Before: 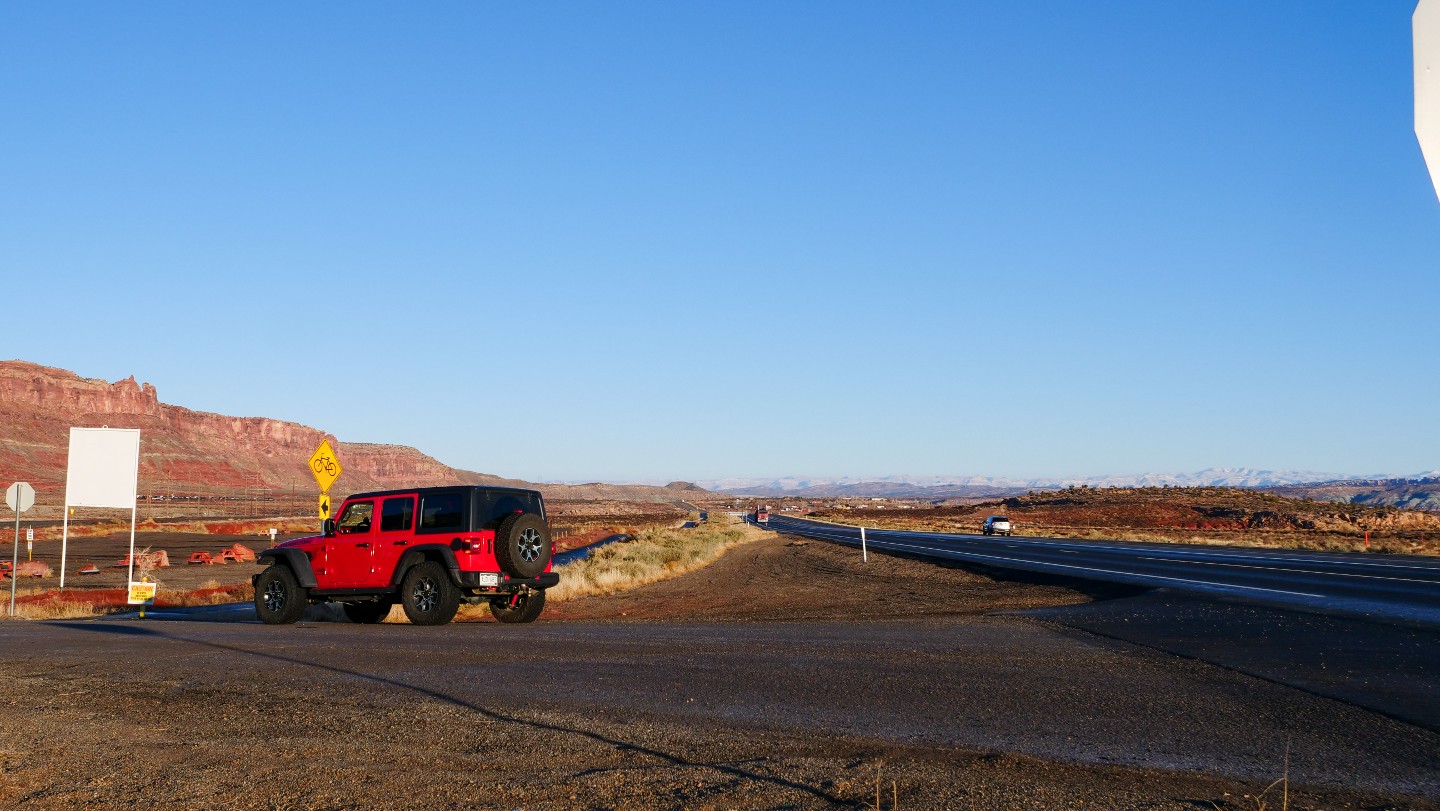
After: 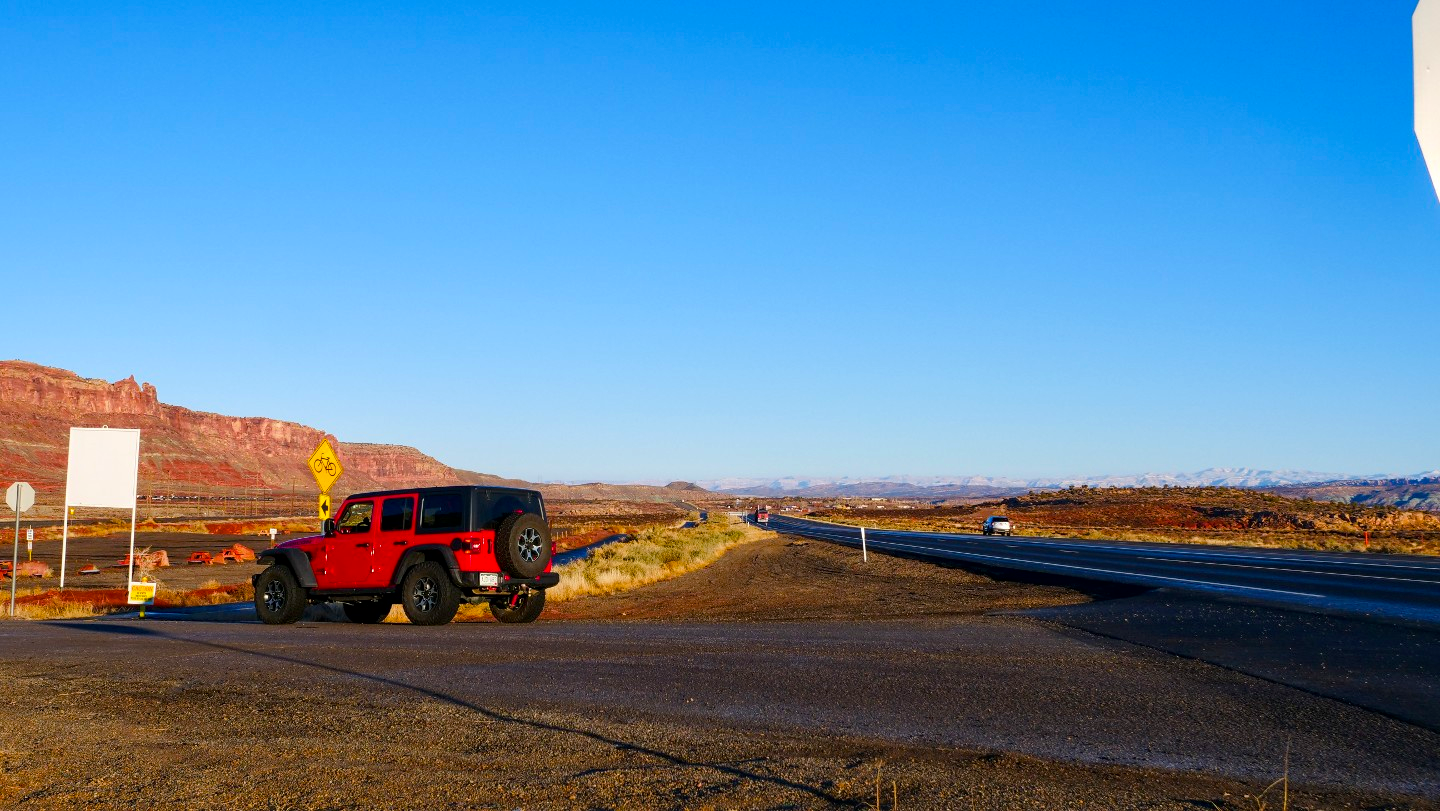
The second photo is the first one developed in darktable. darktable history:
white balance: emerald 1
local contrast: mode bilateral grid, contrast 20, coarseness 50, detail 120%, midtone range 0.2
color balance rgb: perceptual saturation grading › global saturation 30%, global vibrance 20%
